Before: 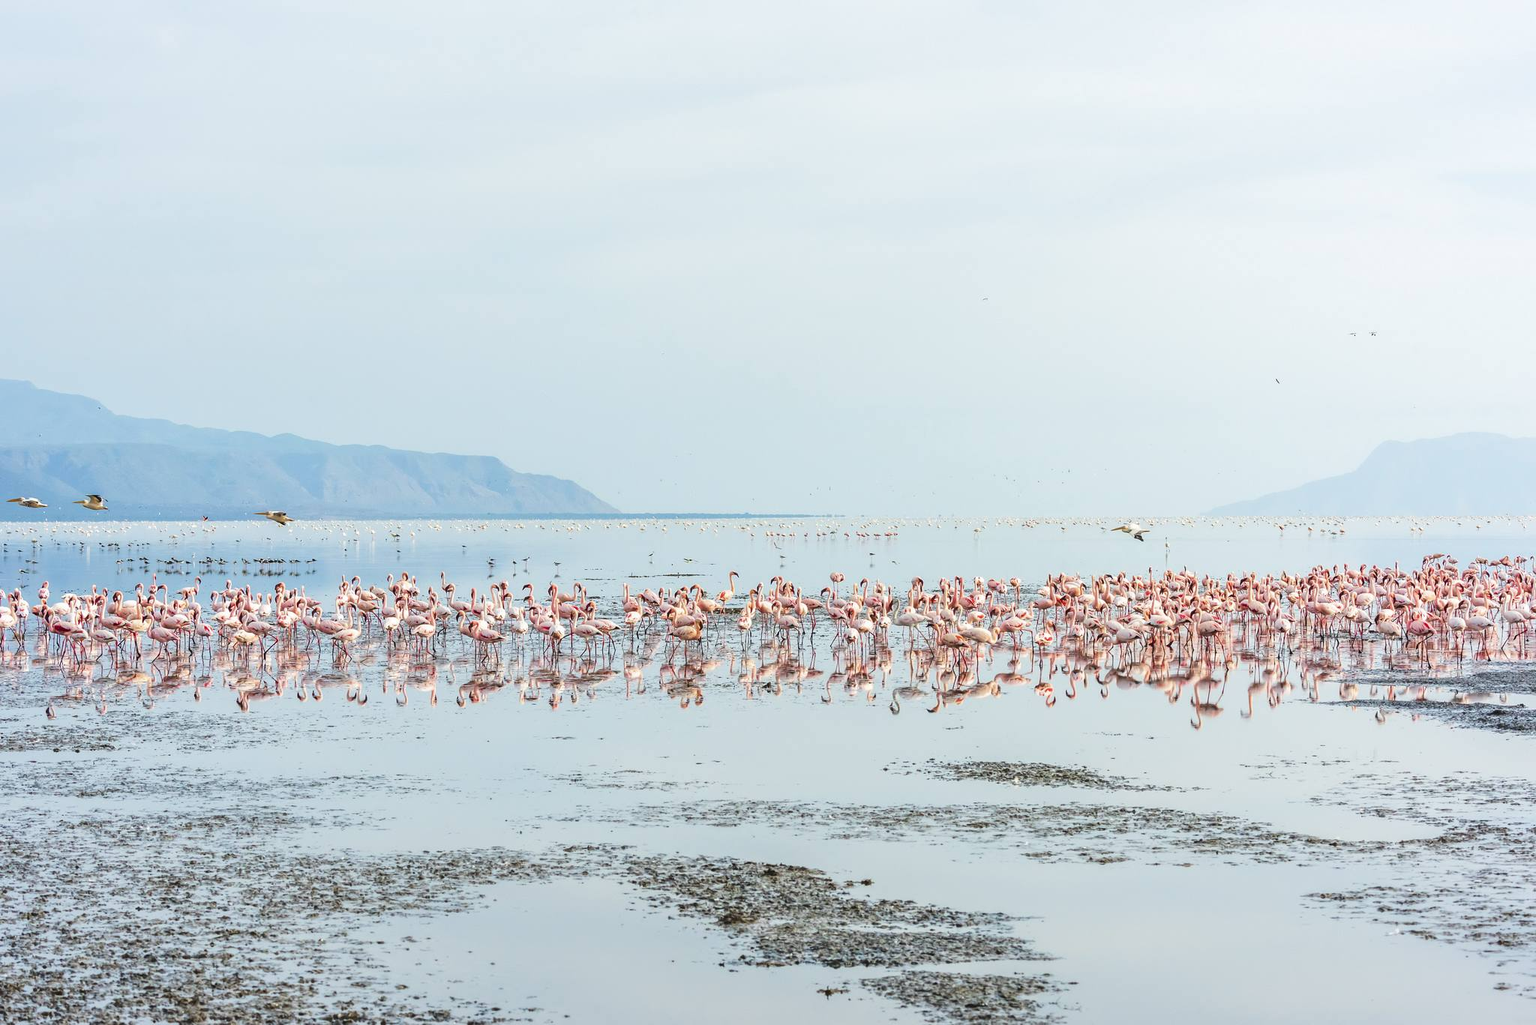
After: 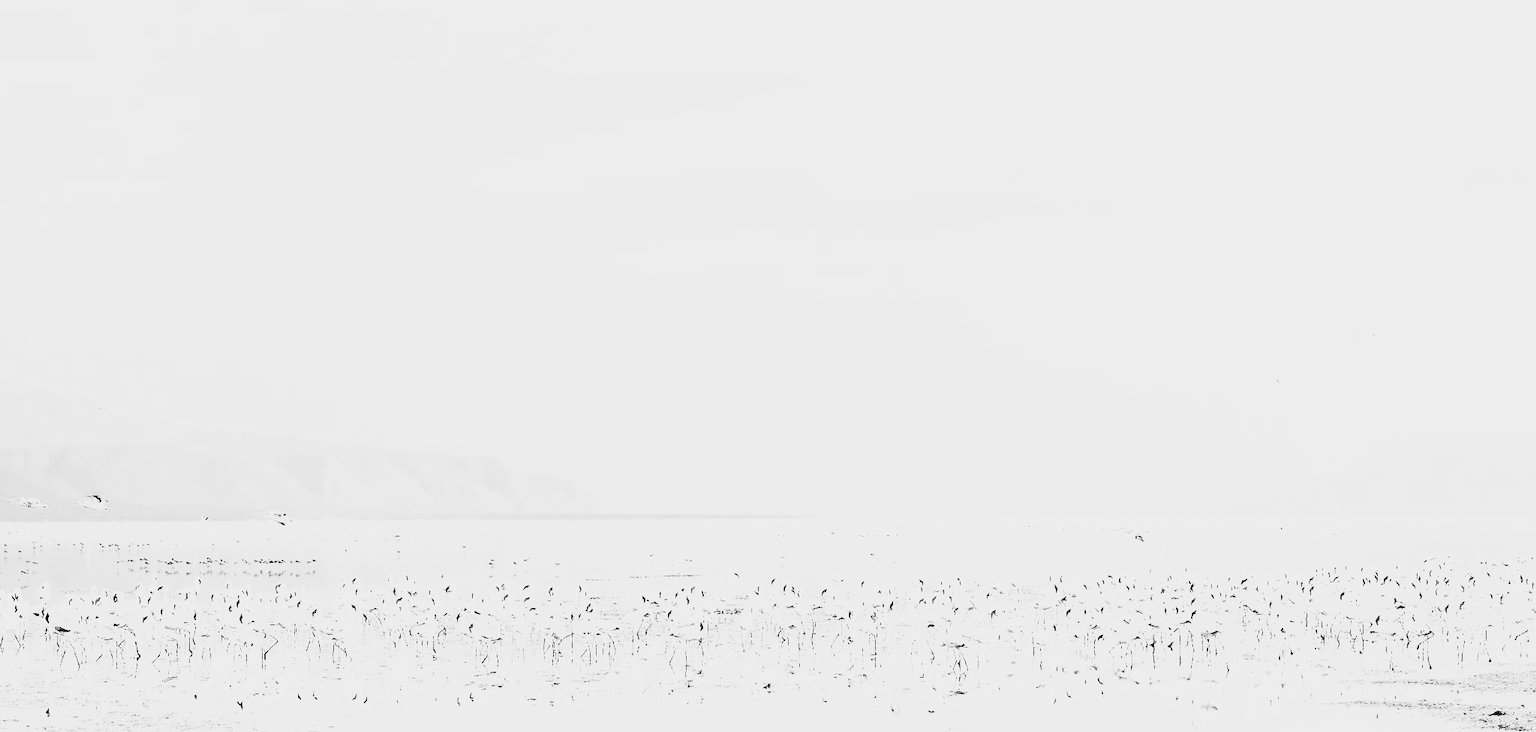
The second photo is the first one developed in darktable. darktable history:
rgb levels: levels [[0.027, 0.429, 0.996], [0, 0.5, 1], [0, 0.5, 1]]
base curve: curves: ch0 [(0, 0) (0.007, 0.004) (0.027, 0.03) (0.046, 0.07) (0.207, 0.54) (0.442, 0.872) (0.673, 0.972) (1, 1)], preserve colors none
exposure: exposure 0.6 EV, compensate highlight preservation false
contrast brightness saturation: contrast 0.39, brightness 0.1
monochrome: a -92.57, b 58.91
color zones: curves: ch0 [(0.25, 0.5) (0.636, 0.25) (0.75, 0.5)]
crop: bottom 28.576%
